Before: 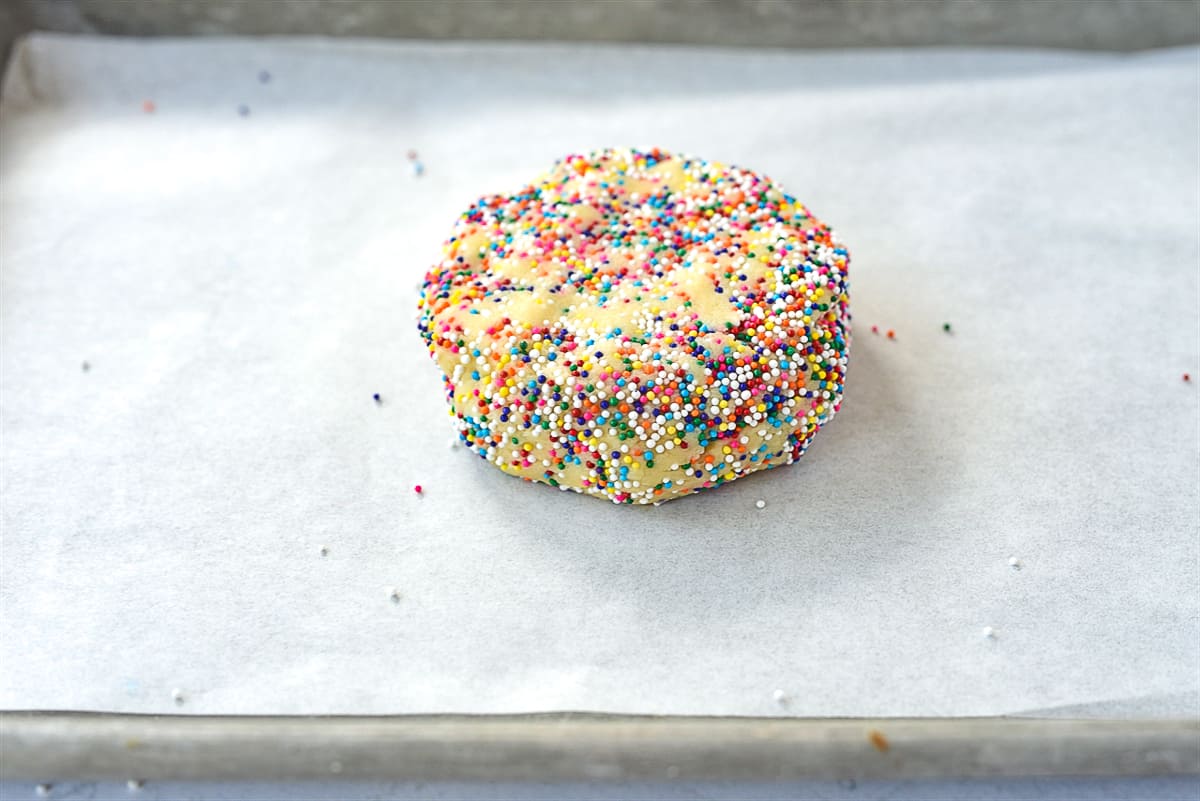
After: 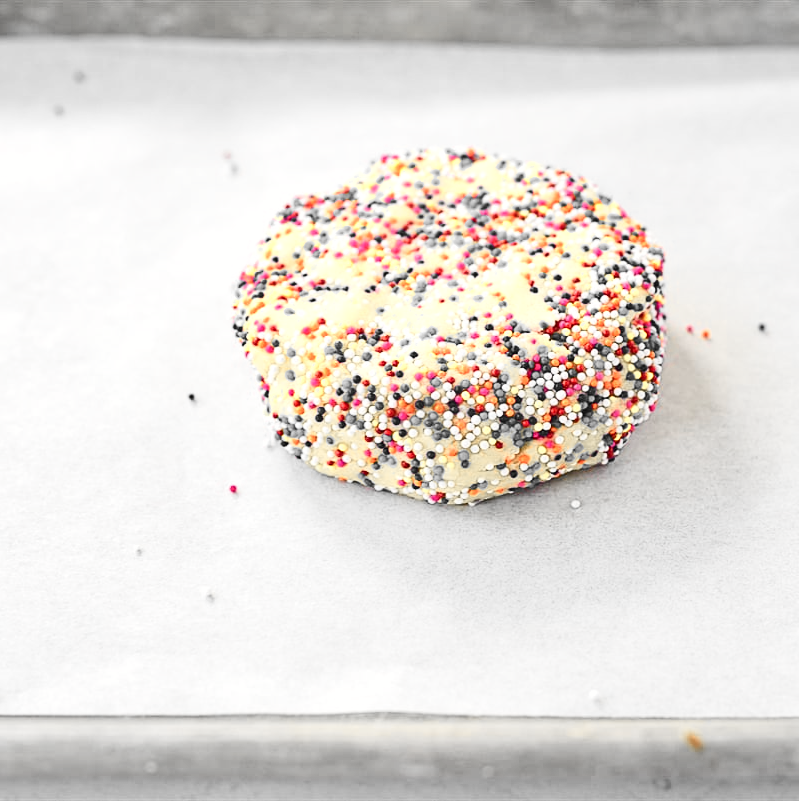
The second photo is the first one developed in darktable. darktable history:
crop: left 15.425%, right 17.924%
tone curve: curves: ch0 [(0, 0) (0.055, 0.05) (0.258, 0.287) (0.434, 0.526) (0.517, 0.648) (0.745, 0.874) (1, 1)]; ch1 [(0, 0) (0.346, 0.307) (0.418, 0.383) (0.46, 0.439) (0.482, 0.493) (0.502, 0.503) (0.517, 0.514) (0.55, 0.561) (0.588, 0.603) (0.646, 0.688) (1, 1)]; ch2 [(0, 0) (0.346, 0.34) (0.431, 0.45) (0.485, 0.499) (0.5, 0.503) (0.527, 0.525) (0.545, 0.562) (0.679, 0.706) (1, 1)], color space Lab, independent channels, preserve colors none
color zones: curves: ch0 [(0, 0.447) (0.184, 0.543) (0.323, 0.476) (0.429, 0.445) (0.571, 0.443) (0.714, 0.451) (0.857, 0.452) (1, 0.447)]; ch1 [(0, 0.464) (0.176, 0.46) (0.287, 0.177) (0.429, 0.002) (0.571, 0) (0.714, 0) (0.857, 0) (1, 0.464)], mix 32.45%
